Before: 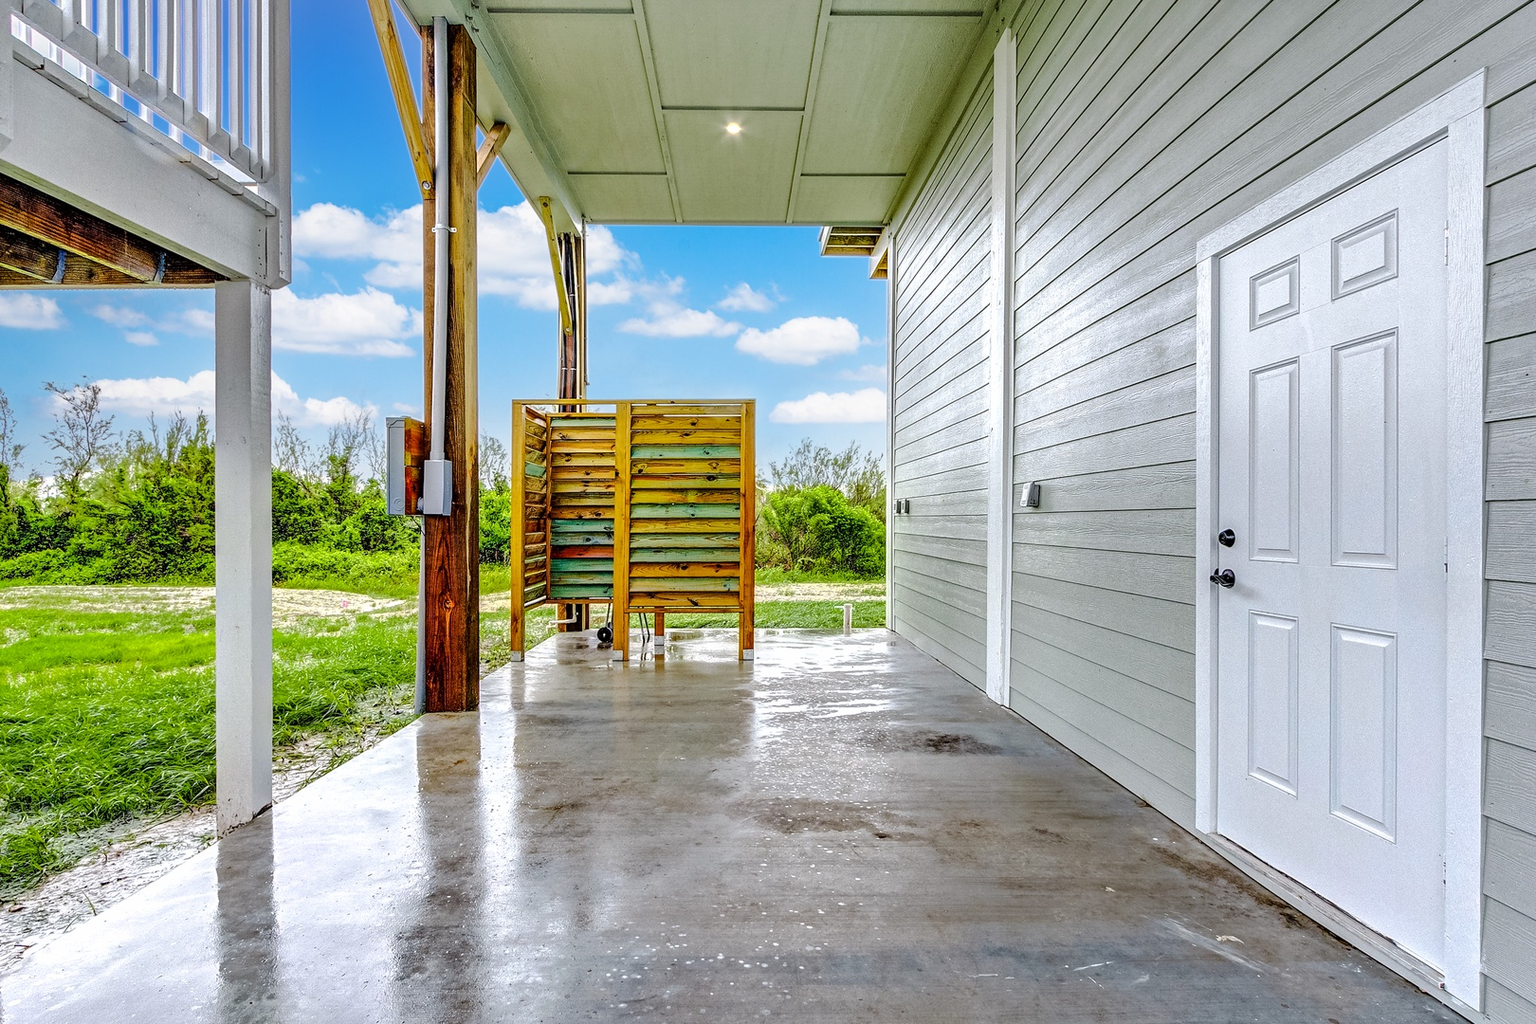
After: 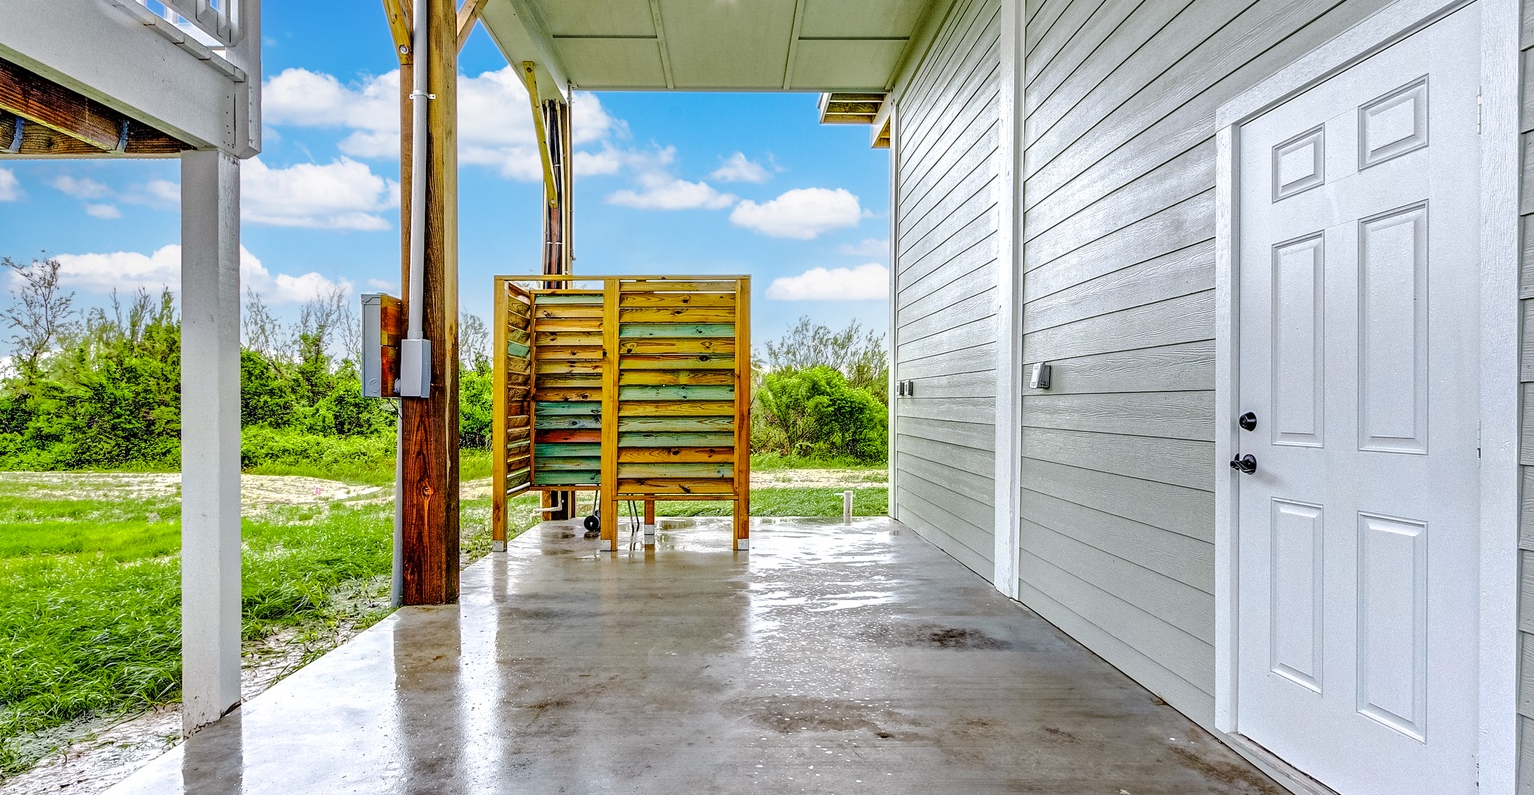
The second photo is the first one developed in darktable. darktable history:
crop and rotate: left 2.85%, top 13.532%, right 2.421%, bottom 12.809%
